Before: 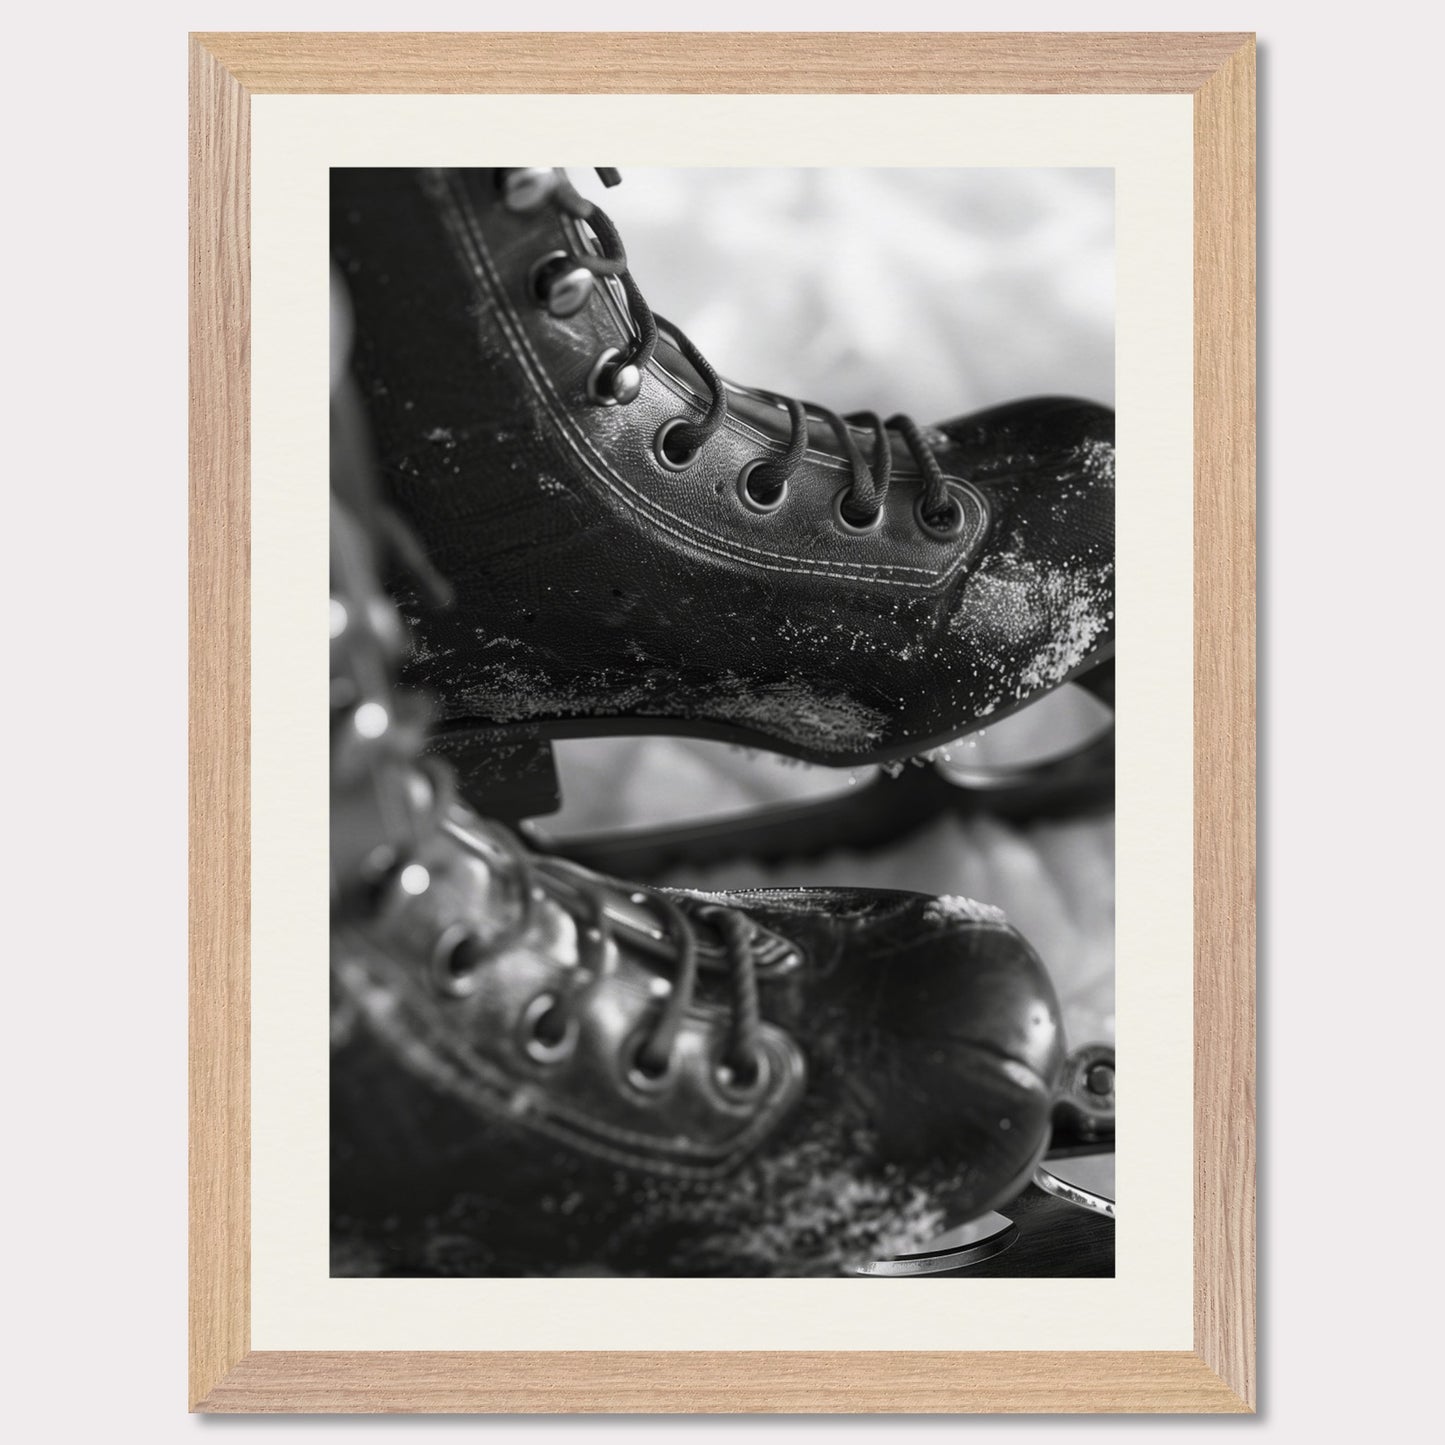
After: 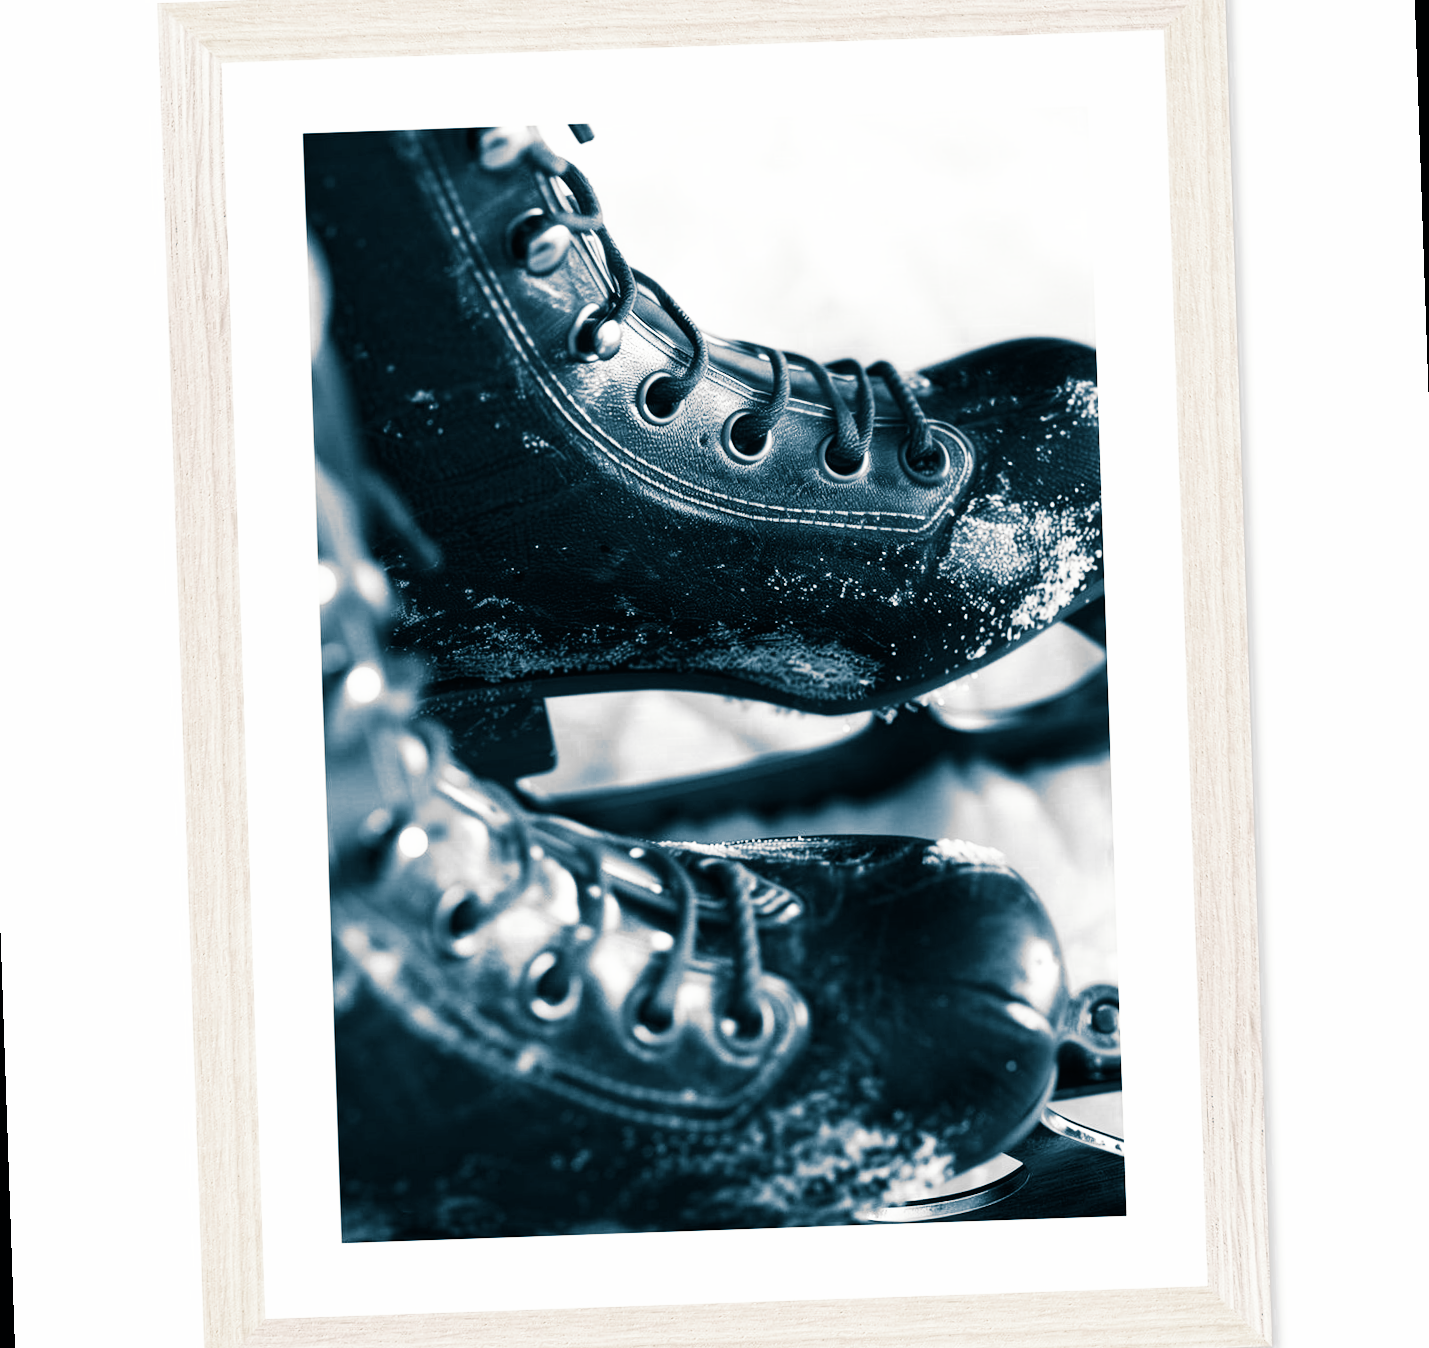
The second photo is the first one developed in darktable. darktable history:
base curve: curves: ch0 [(0, 0) (0.007, 0.004) (0.027, 0.03) (0.046, 0.07) (0.207, 0.54) (0.442, 0.872) (0.673, 0.972) (1, 1)], preserve colors none
split-toning: shadows › hue 212.4°, balance -70
rotate and perspective: rotation -2°, crop left 0.022, crop right 0.978, crop top 0.049, crop bottom 0.951
color zones: curves: ch0 [(0, 0.613) (0.01, 0.613) (0.245, 0.448) (0.498, 0.529) (0.642, 0.665) (0.879, 0.777) (0.99, 0.613)]; ch1 [(0, 0.035) (0.121, 0.189) (0.259, 0.197) (0.415, 0.061) (0.589, 0.022) (0.732, 0.022) (0.857, 0.026) (0.991, 0.053)]
